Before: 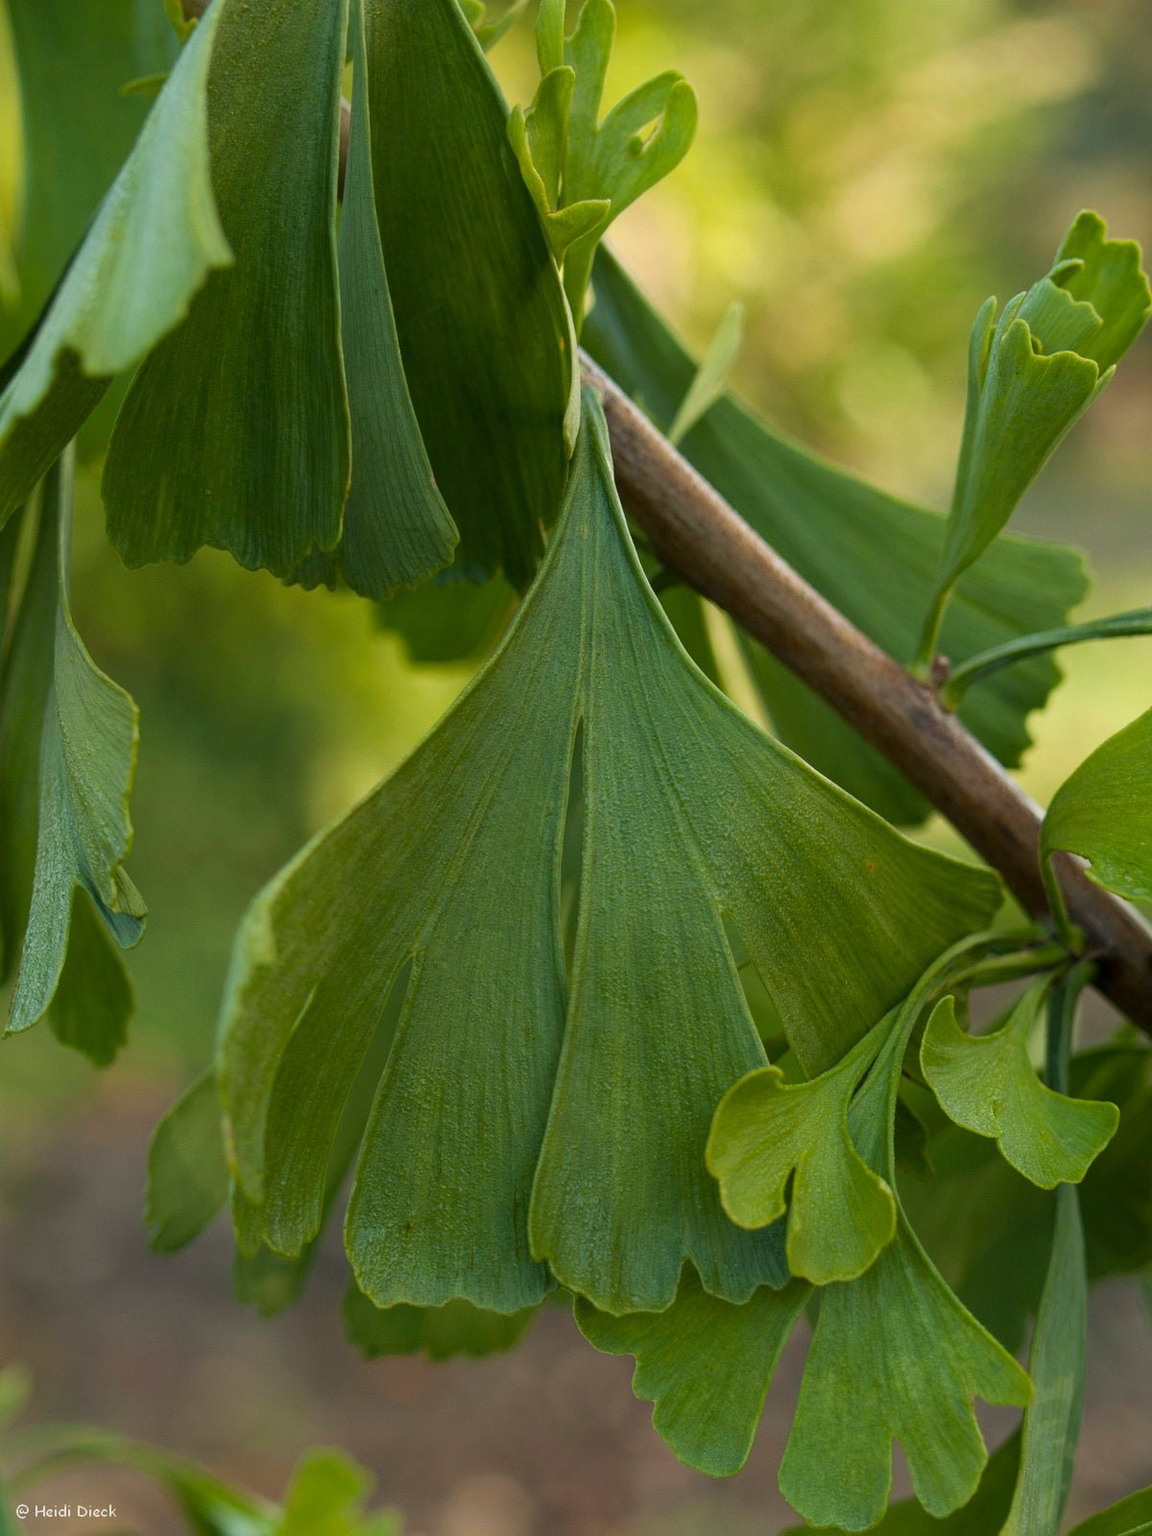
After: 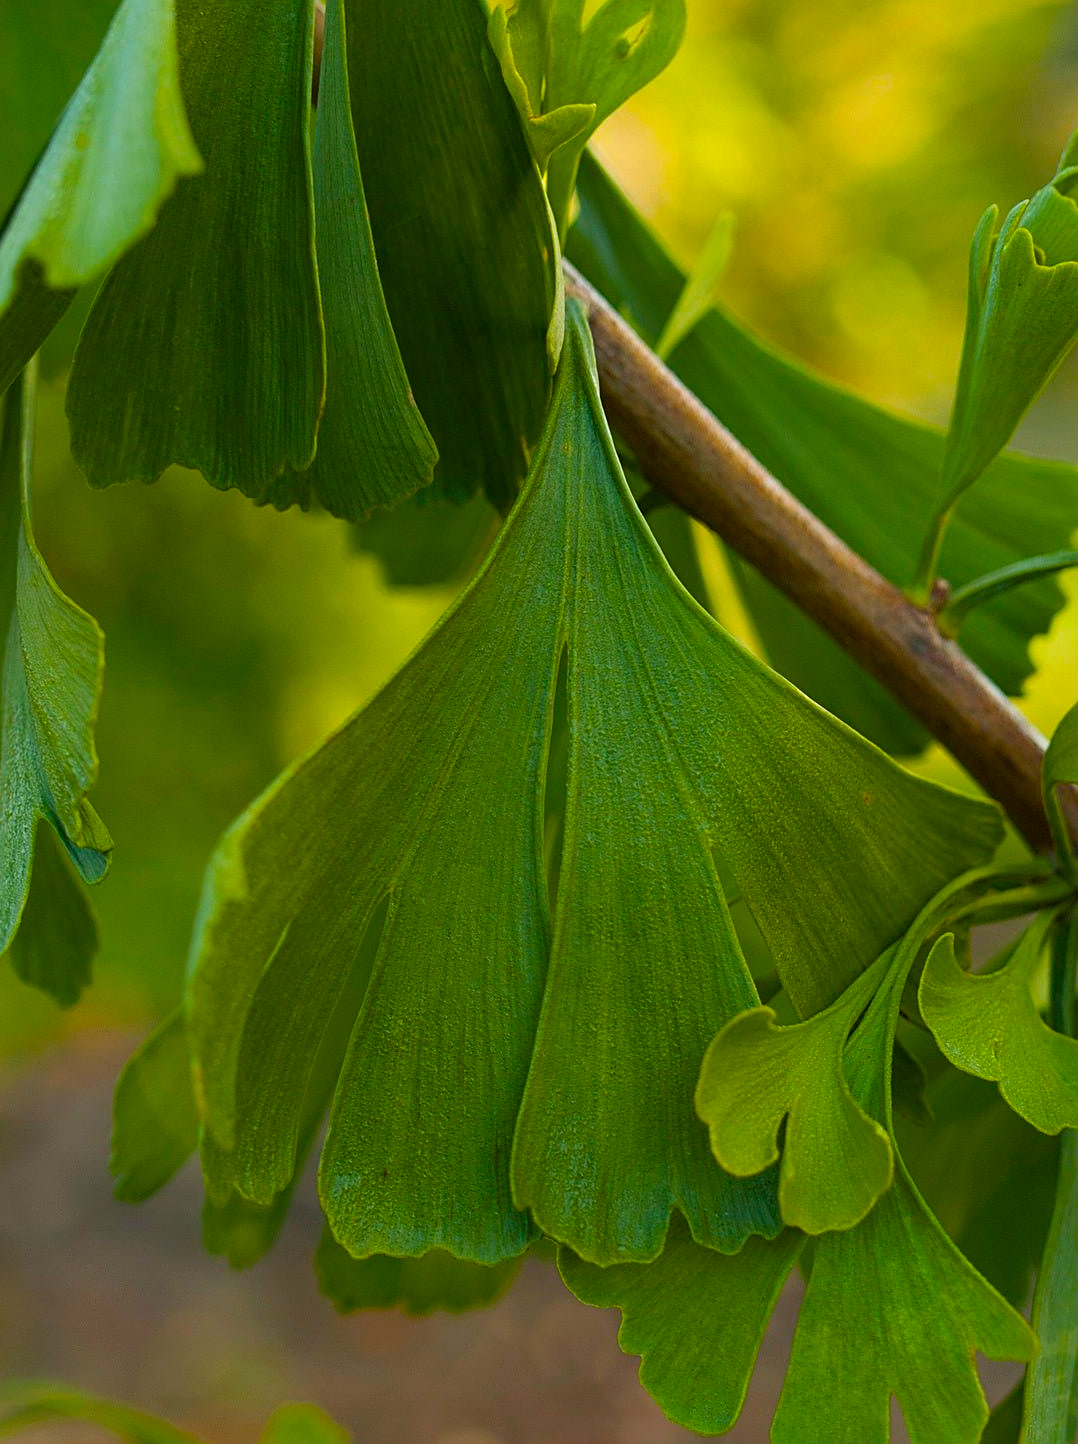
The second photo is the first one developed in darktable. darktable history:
color zones: curves: ch0 [(0, 0.5) (0.143, 0.5) (0.286, 0.5) (0.429, 0.5) (0.571, 0.5) (0.714, 0.476) (0.857, 0.5) (1, 0.5)]; ch2 [(0, 0.5) (0.143, 0.5) (0.286, 0.5) (0.429, 0.5) (0.571, 0.5) (0.714, 0.487) (0.857, 0.5) (1, 0.5)]
crop: left 3.381%, top 6.513%, right 6.613%, bottom 3.227%
sharpen: radius 1.978
color balance rgb: perceptual saturation grading › global saturation 36.057%, global vibrance 29.27%
